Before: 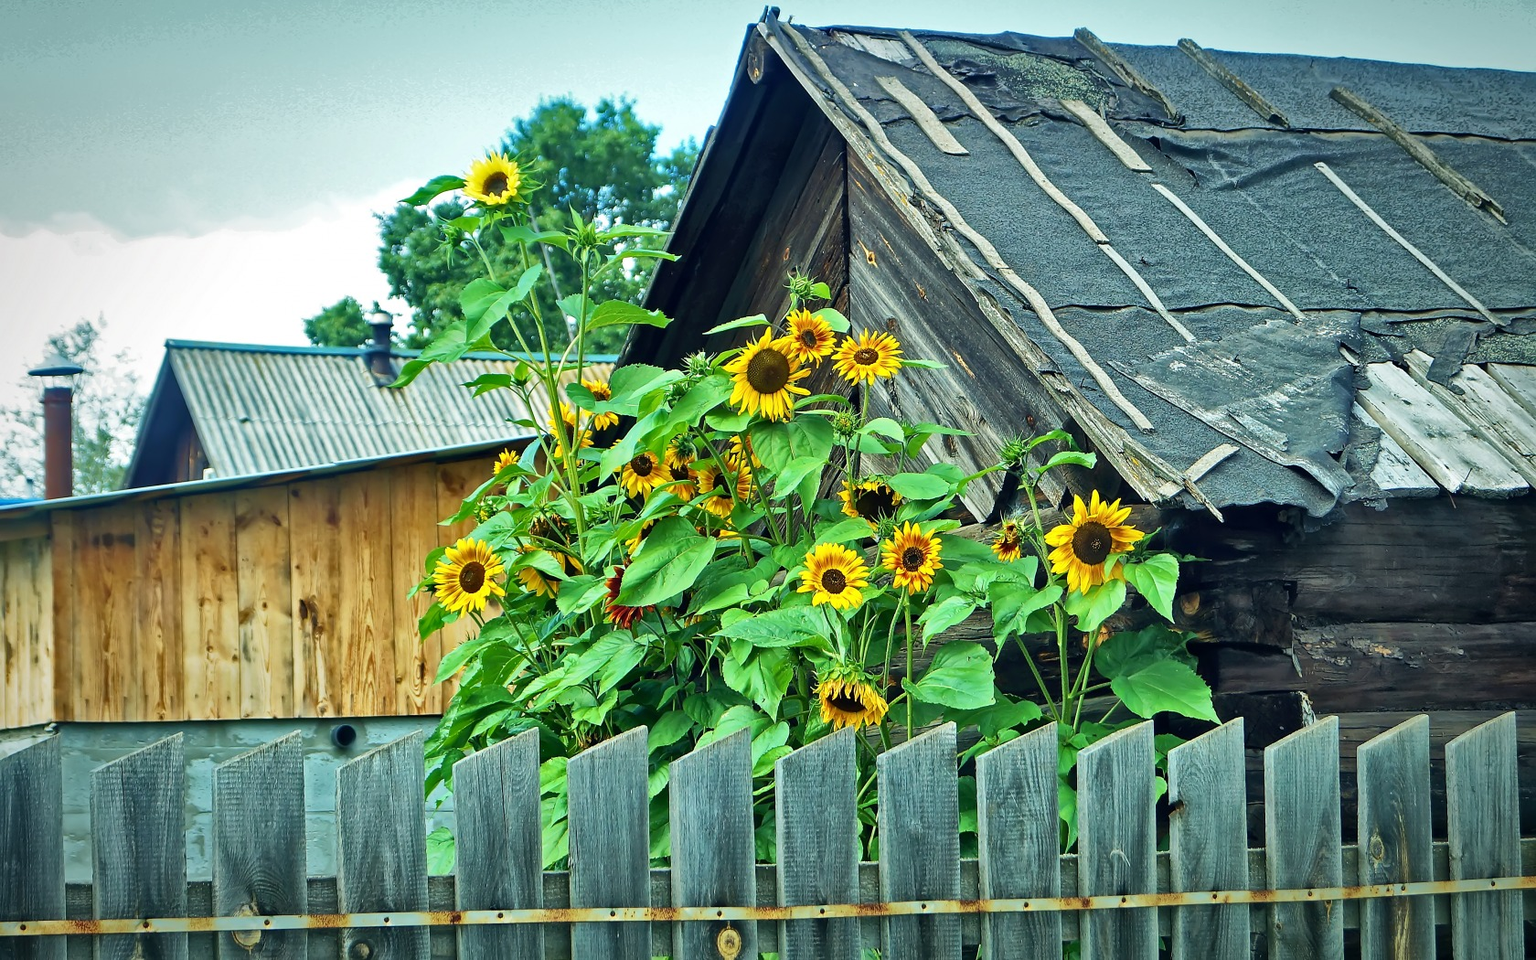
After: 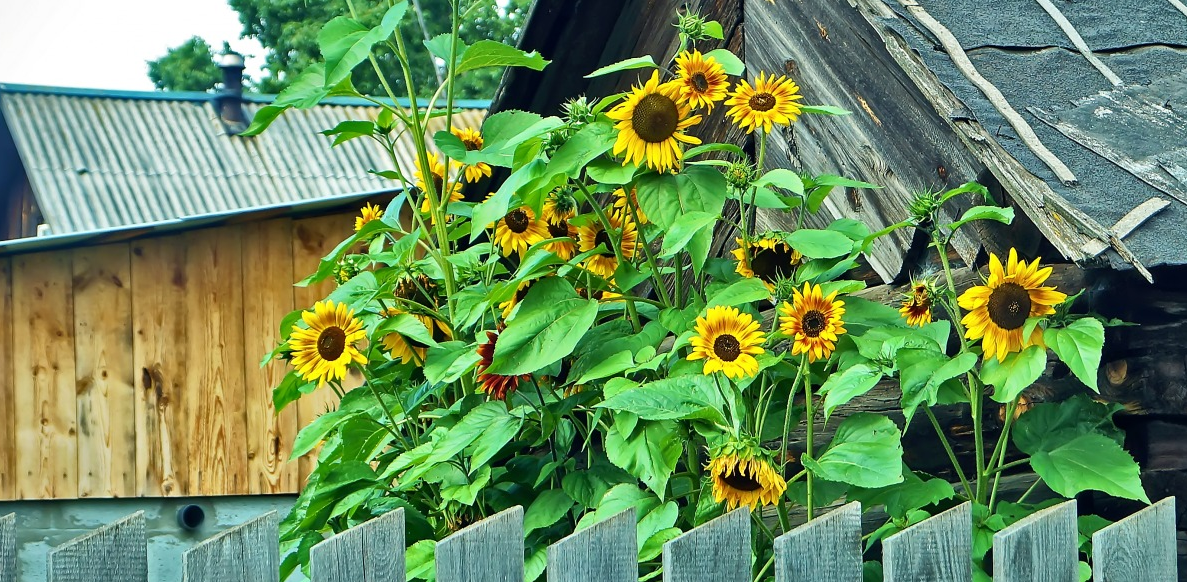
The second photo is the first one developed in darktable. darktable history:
crop: left 11.039%, top 27.465%, right 18.265%, bottom 17.043%
